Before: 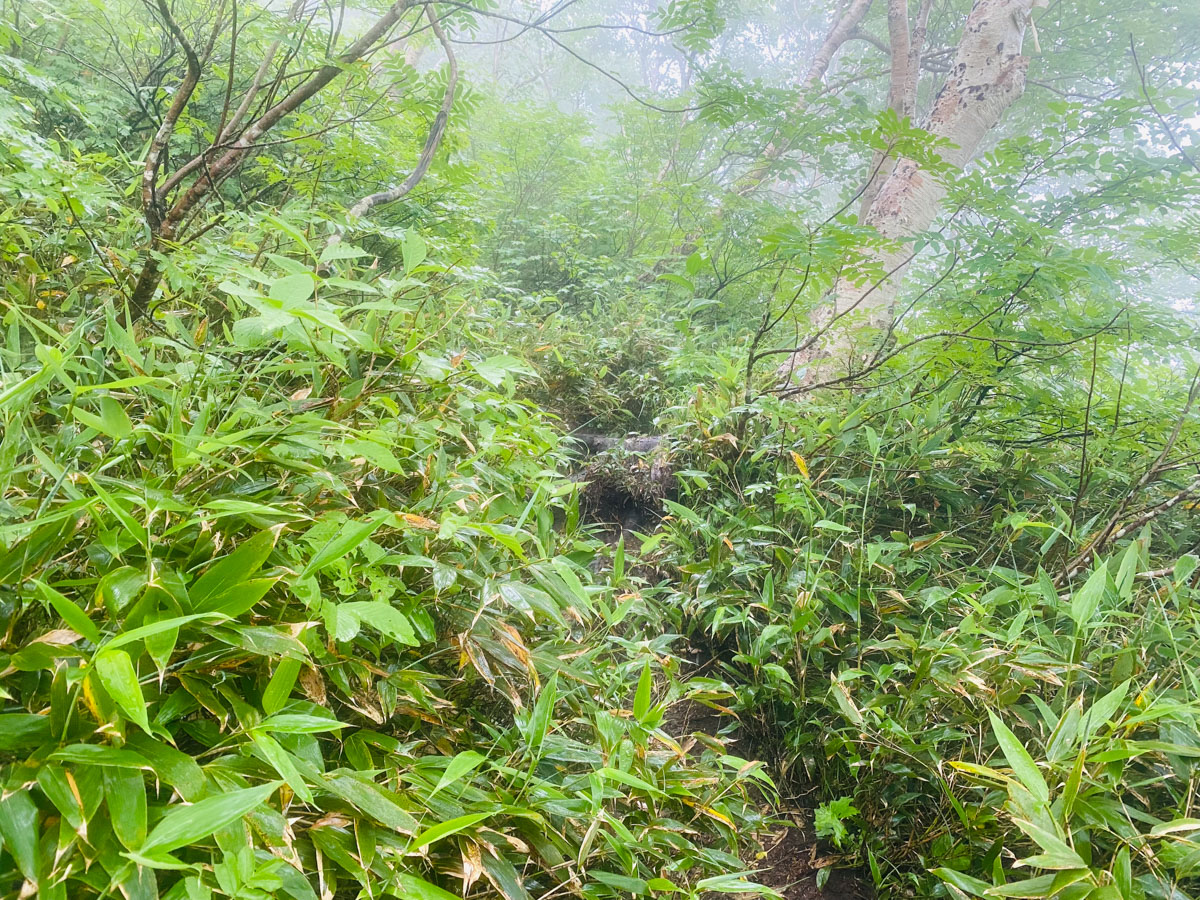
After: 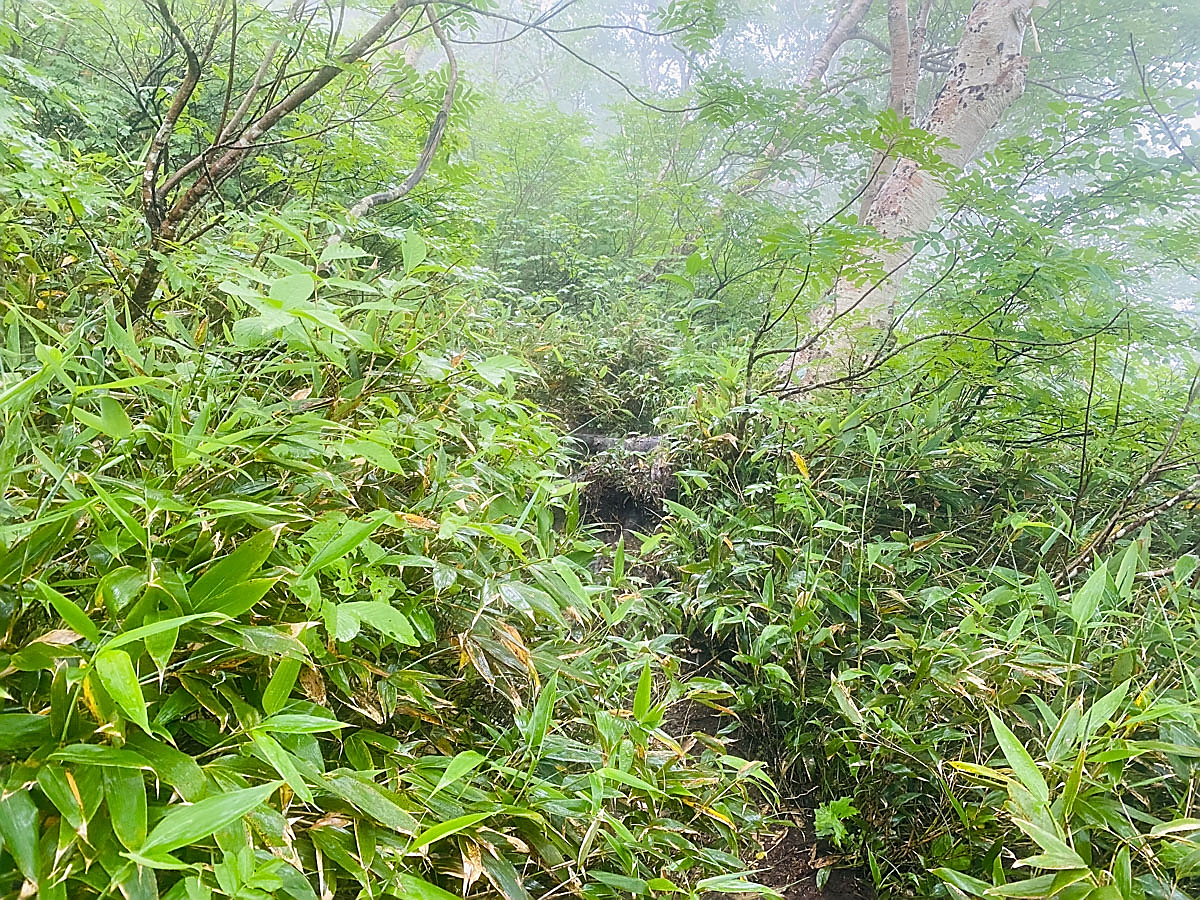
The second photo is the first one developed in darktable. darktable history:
sharpen: radius 1.411, amount 1.263, threshold 0.612
